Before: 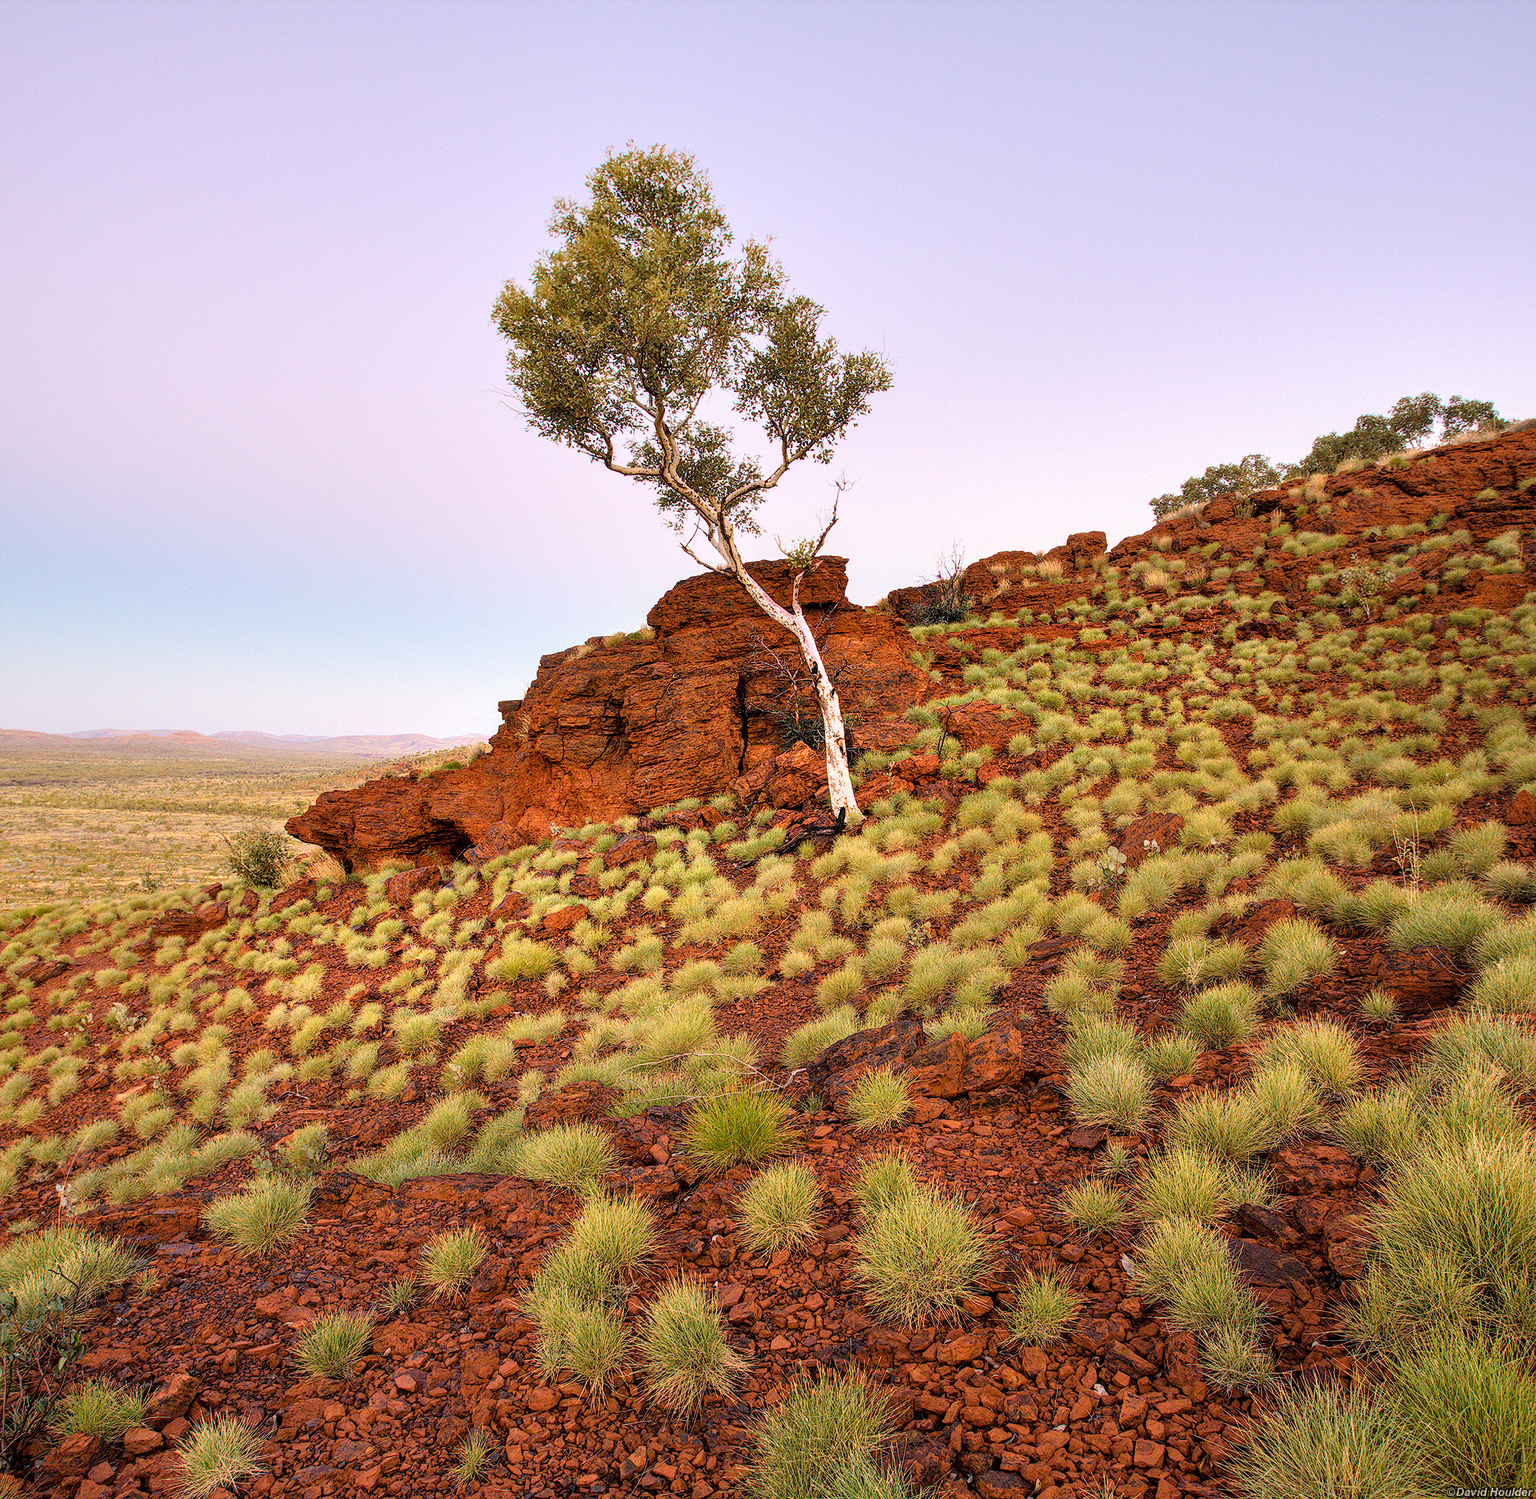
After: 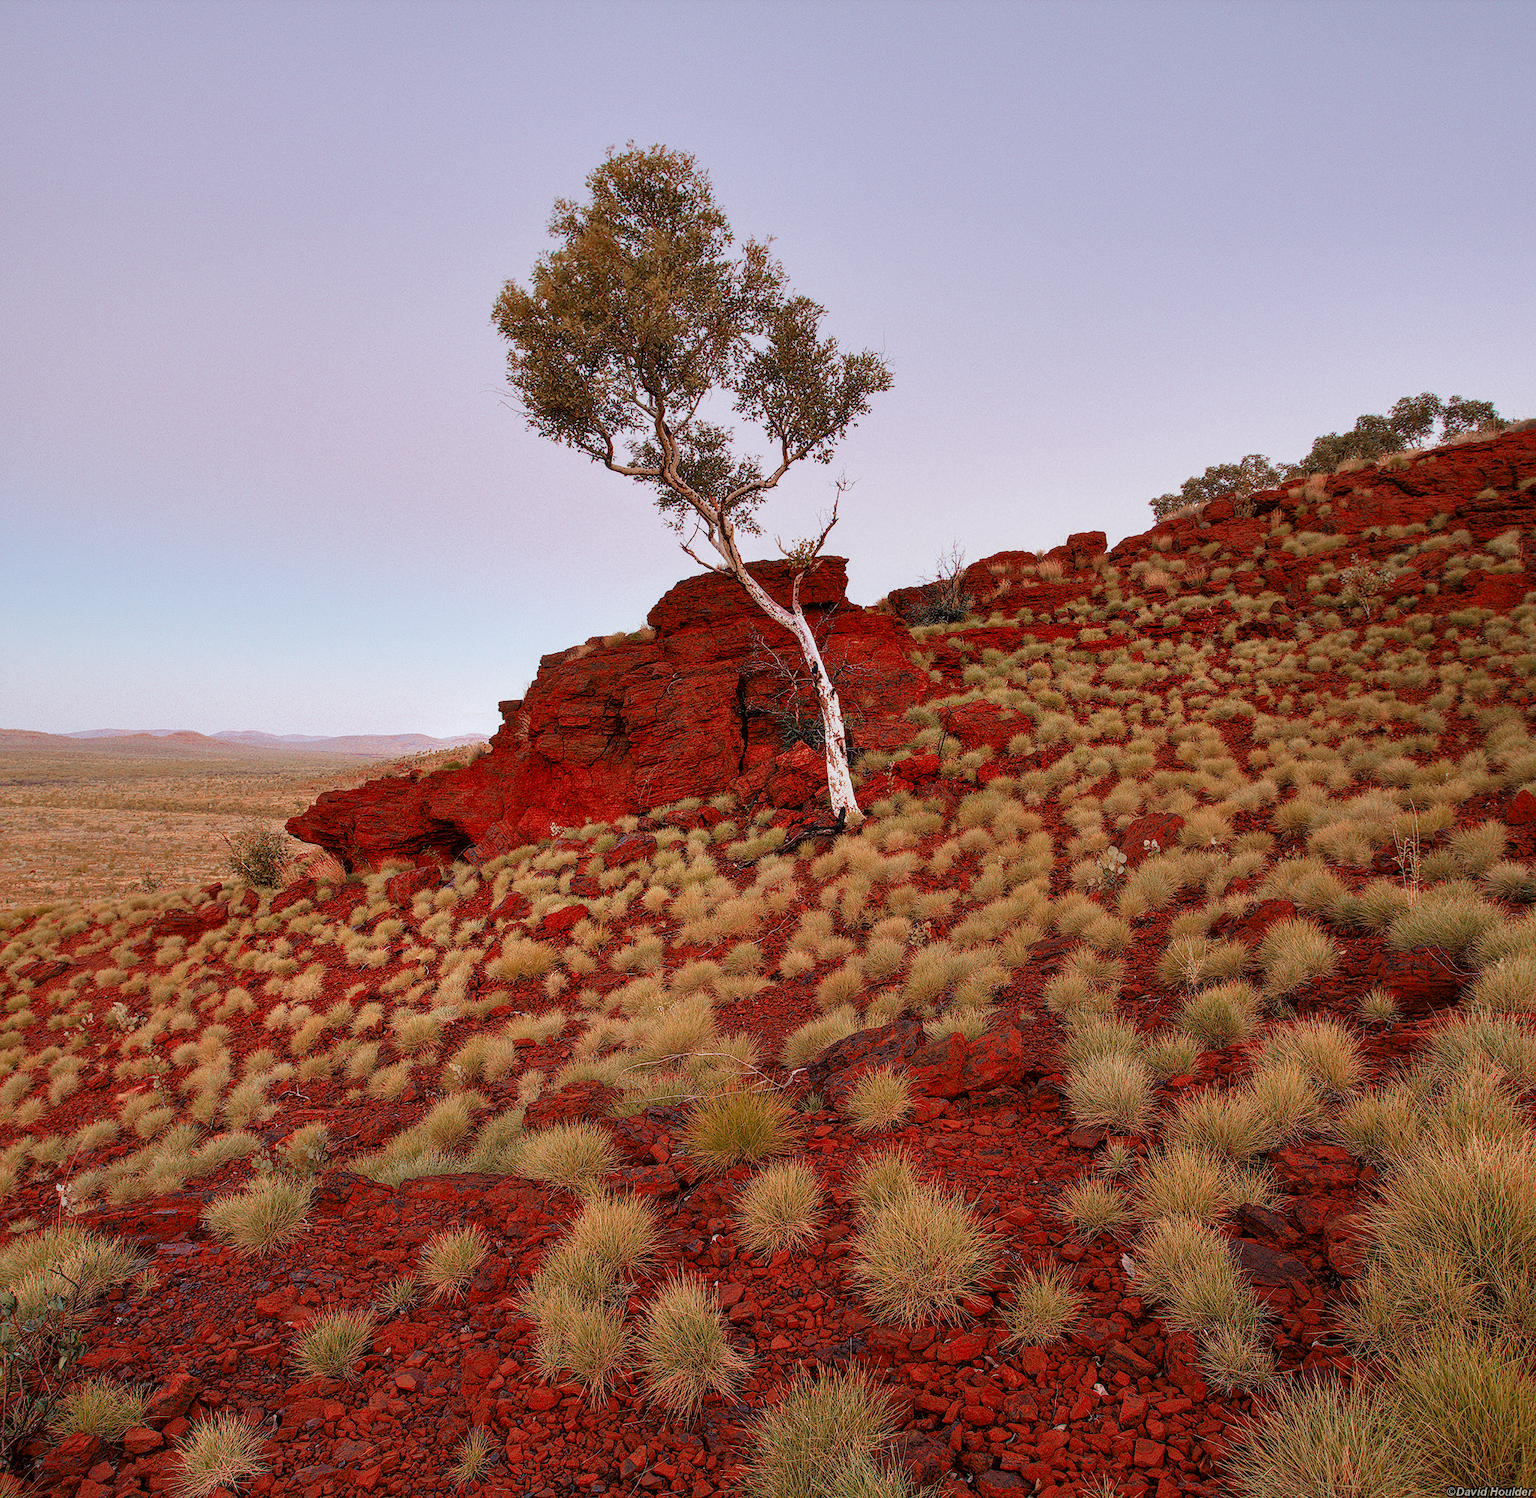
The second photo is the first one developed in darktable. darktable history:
white balance: red 0.98, blue 1.034
graduated density: on, module defaults
color zones: curves: ch0 [(0, 0.299) (0.25, 0.383) (0.456, 0.352) (0.736, 0.571)]; ch1 [(0, 0.63) (0.151, 0.568) (0.254, 0.416) (0.47, 0.558) (0.732, 0.37) (0.909, 0.492)]; ch2 [(0.004, 0.604) (0.158, 0.443) (0.257, 0.403) (0.761, 0.468)]
